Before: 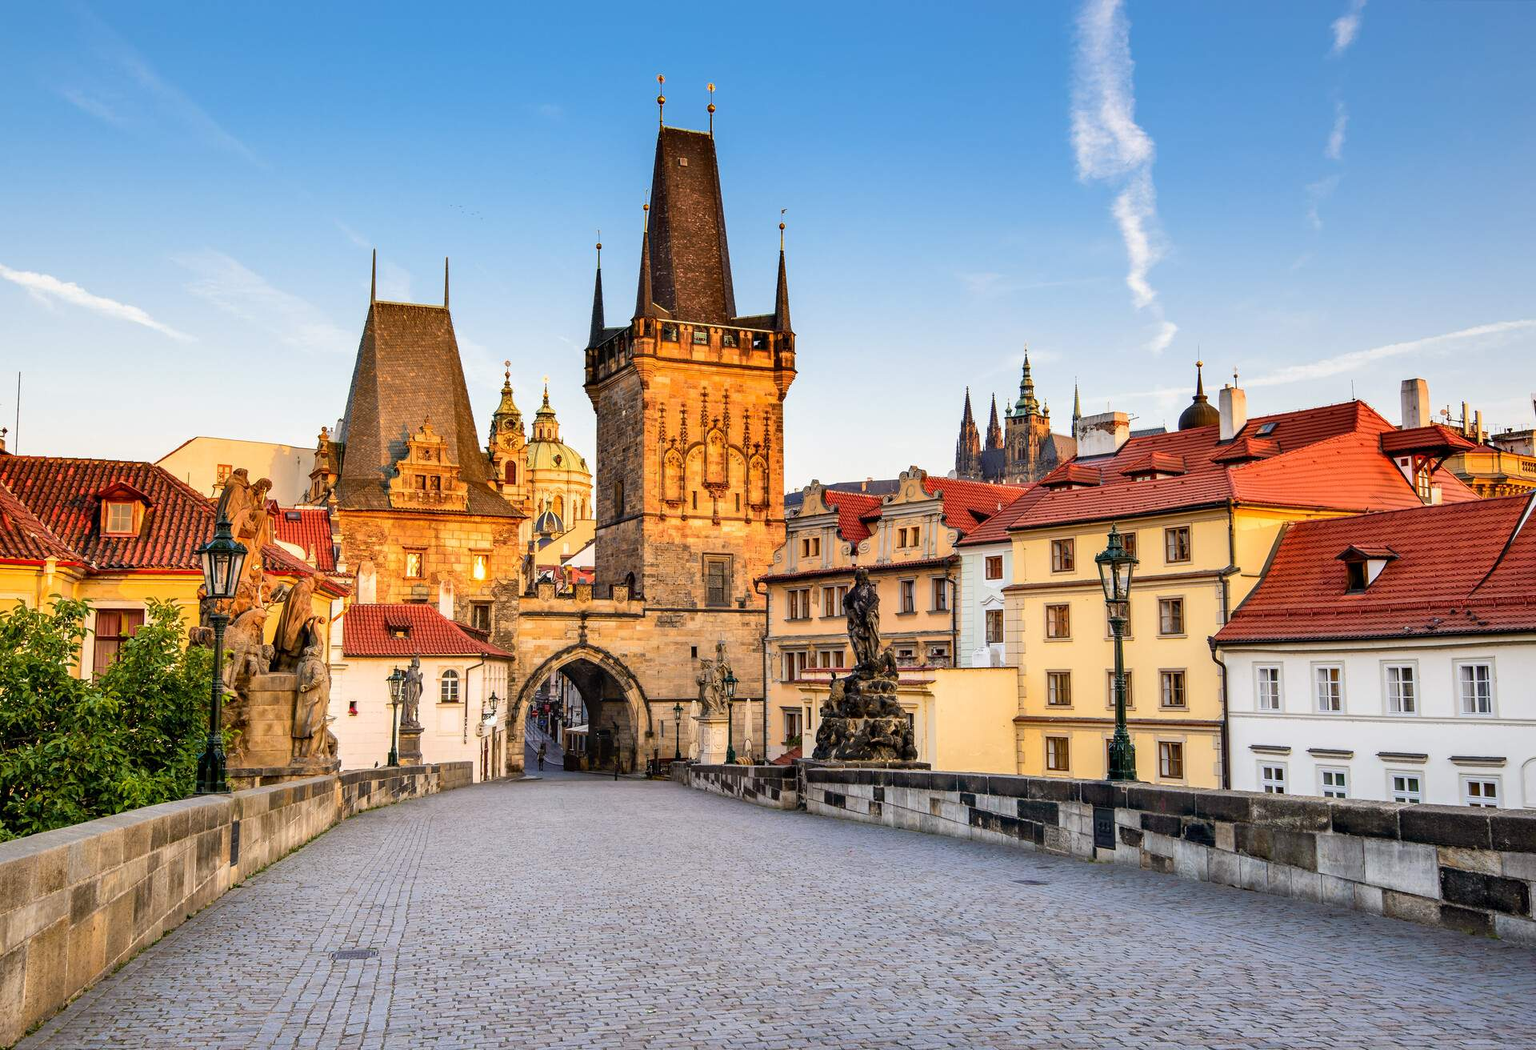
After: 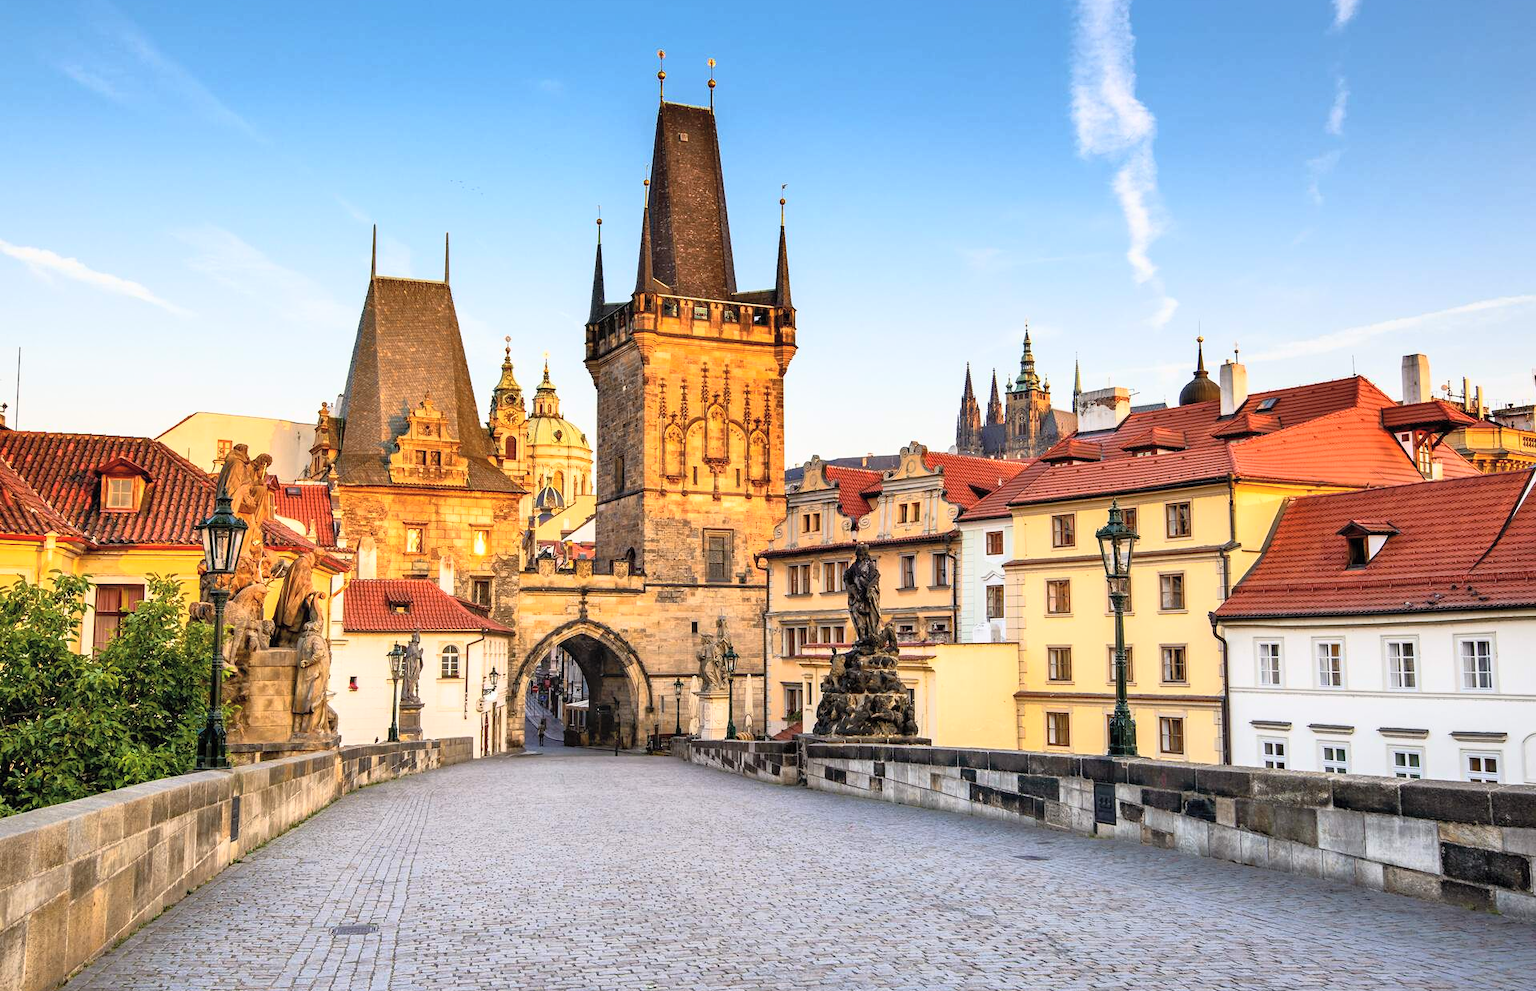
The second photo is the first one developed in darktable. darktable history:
base curve: curves: ch0 [(0, 0) (0.257, 0.25) (0.482, 0.586) (0.757, 0.871) (1, 1)]
crop and rotate: top 2.479%, bottom 3.018%
contrast brightness saturation: brightness 0.13
